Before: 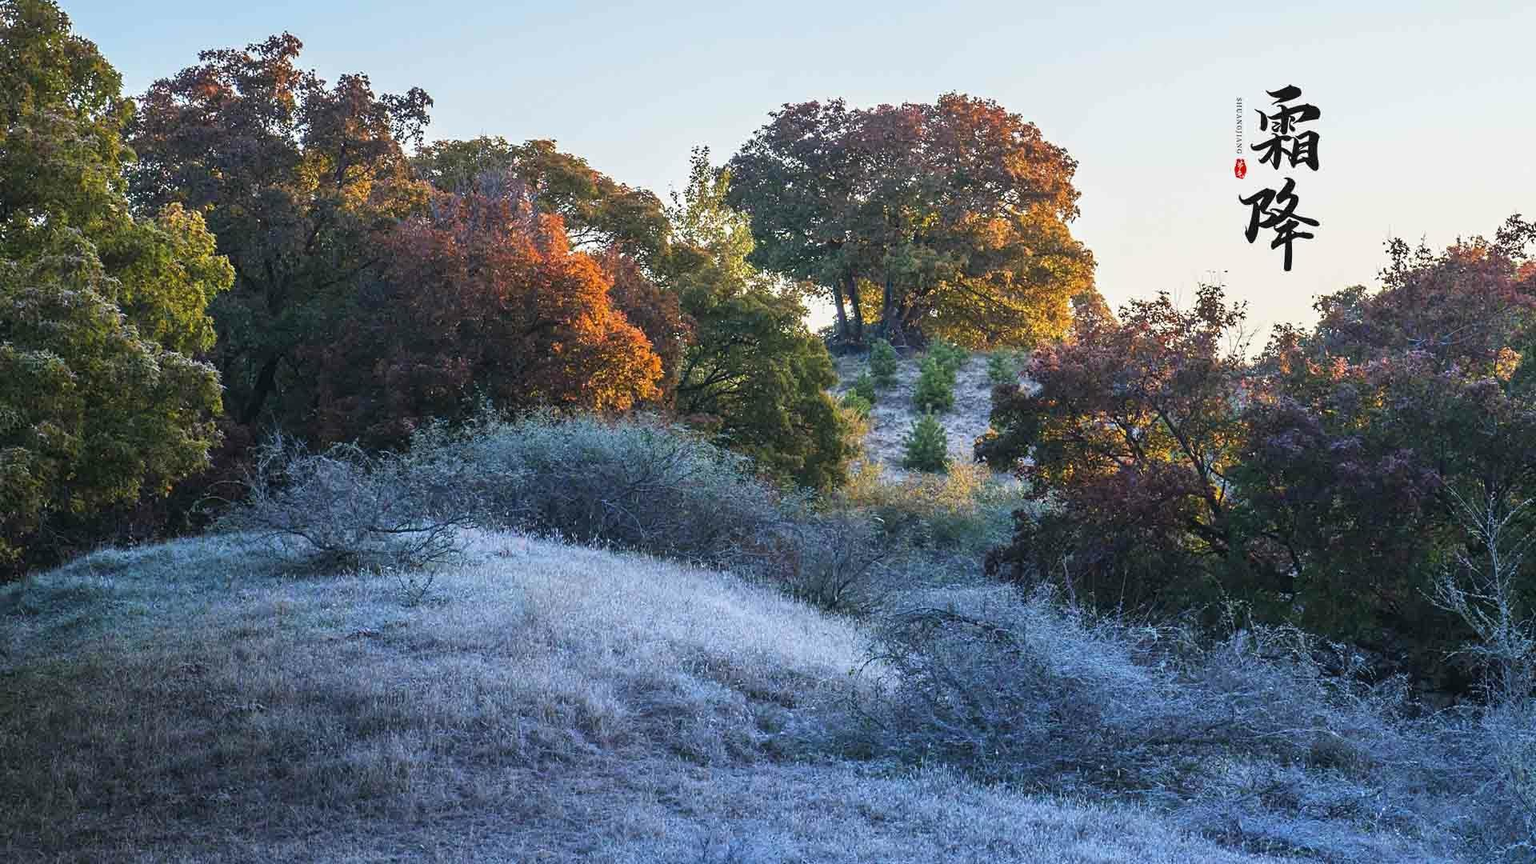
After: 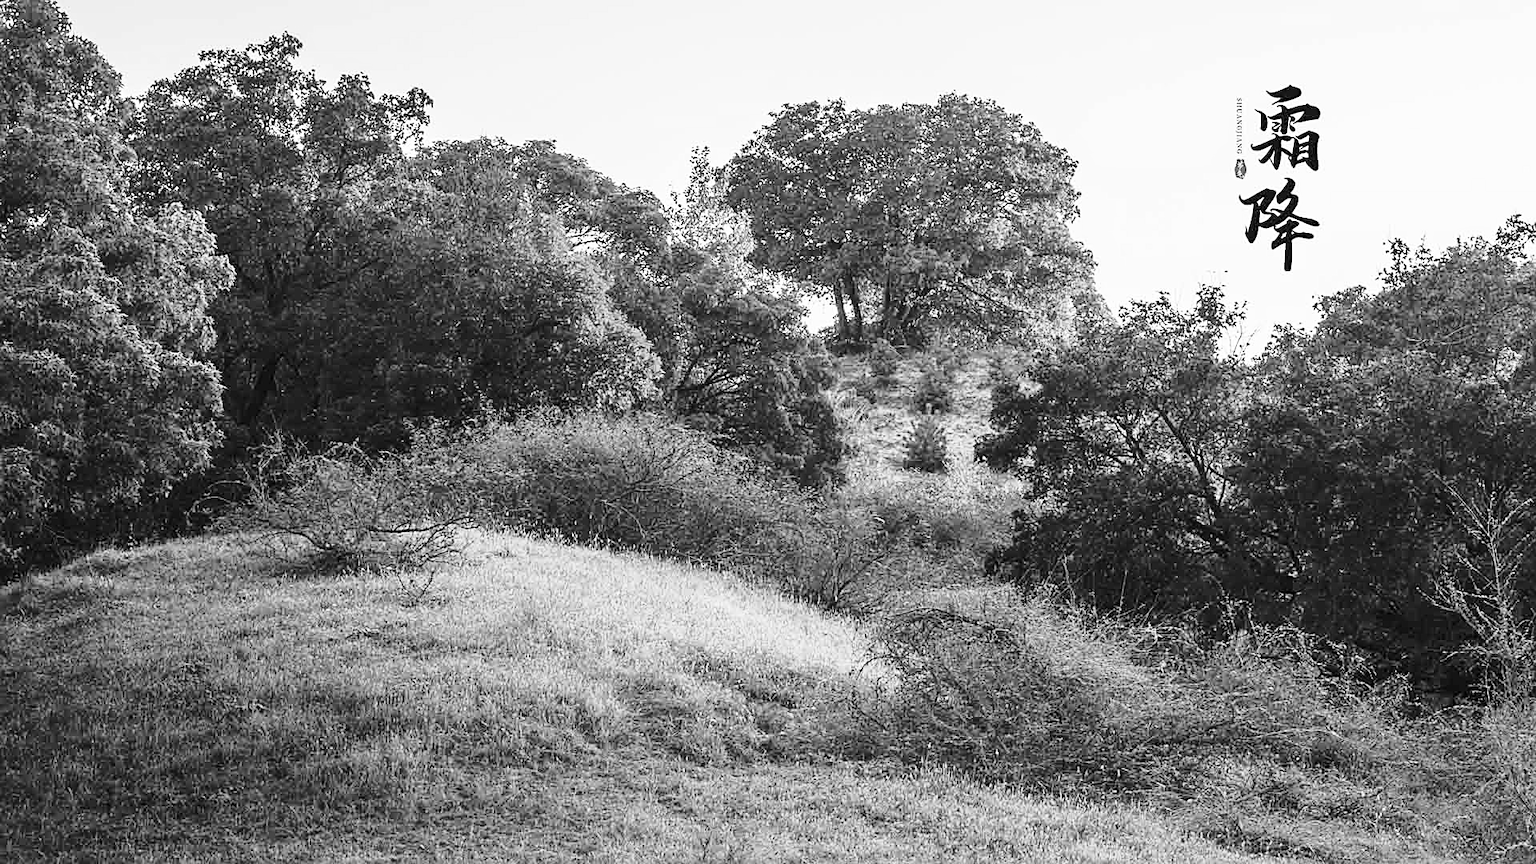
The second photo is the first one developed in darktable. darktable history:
rotate and perspective: automatic cropping off
base curve: curves: ch0 [(0, 0) (0.028, 0.03) (0.121, 0.232) (0.46, 0.748) (0.859, 0.968) (1, 1)], preserve colors none
monochrome: on, module defaults
sharpen: on, module defaults
